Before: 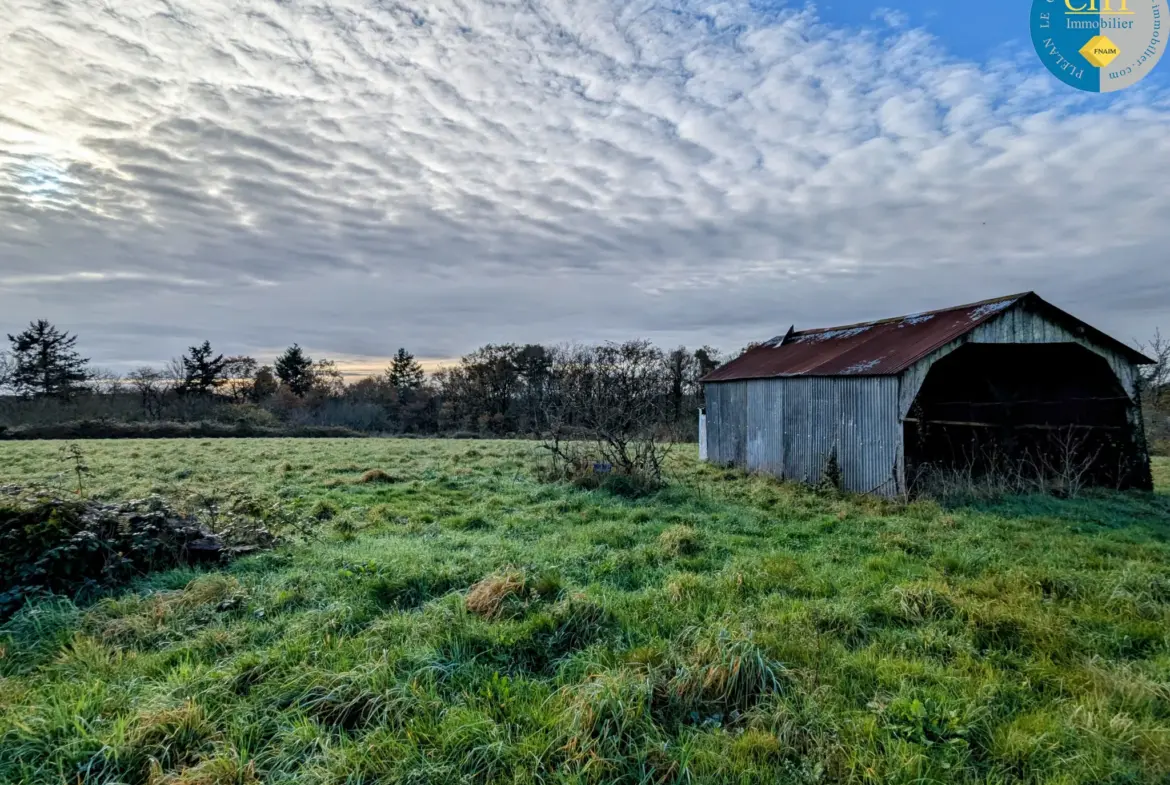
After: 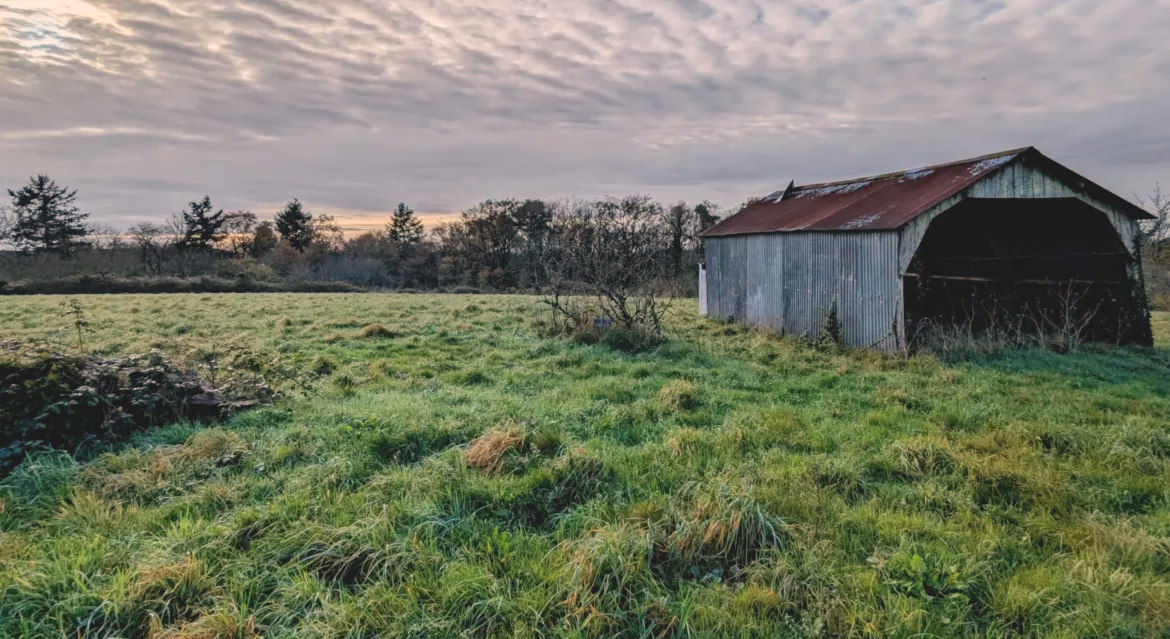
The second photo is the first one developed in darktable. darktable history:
crop and rotate: top 18.507%
white balance: red 1.127, blue 0.943
contrast brightness saturation: contrast -0.15, brightness 0.05, saturation -0.12
